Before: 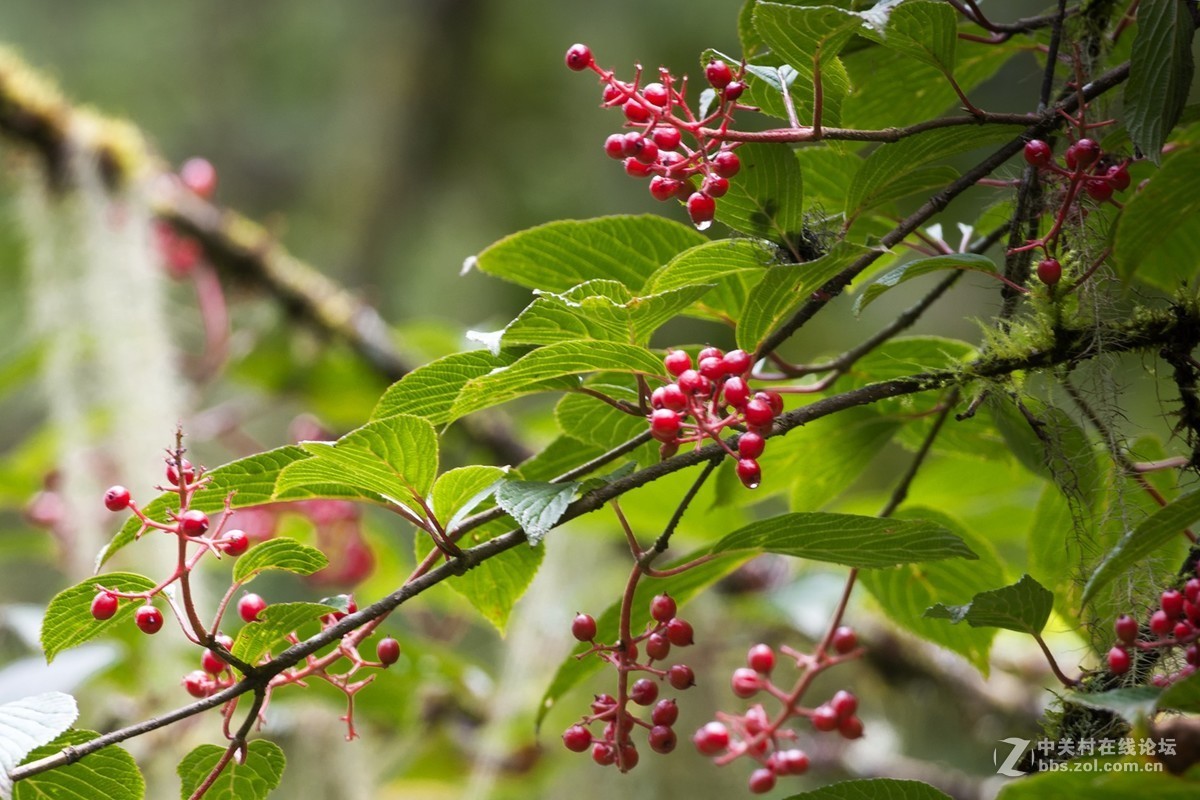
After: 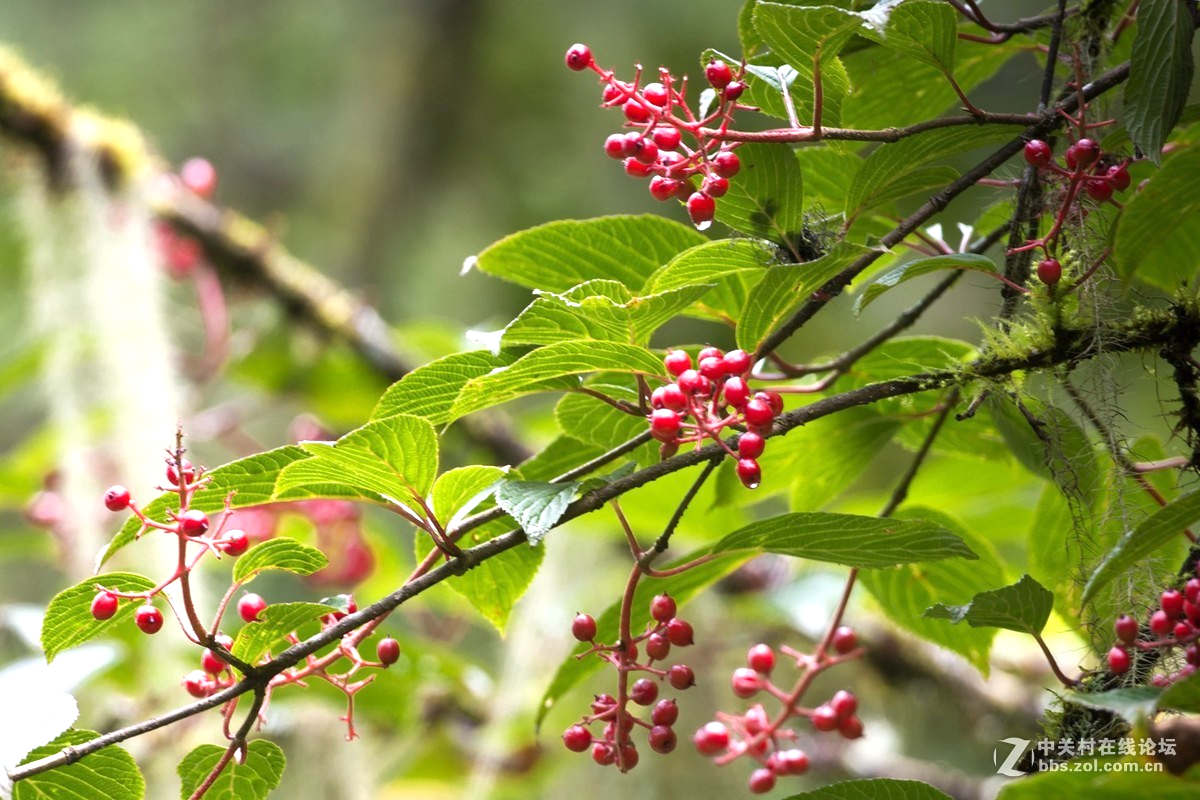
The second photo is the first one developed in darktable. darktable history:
exposure: exposure 0.565 EV, compensate exposure bias true, compensate highlight preservation false
